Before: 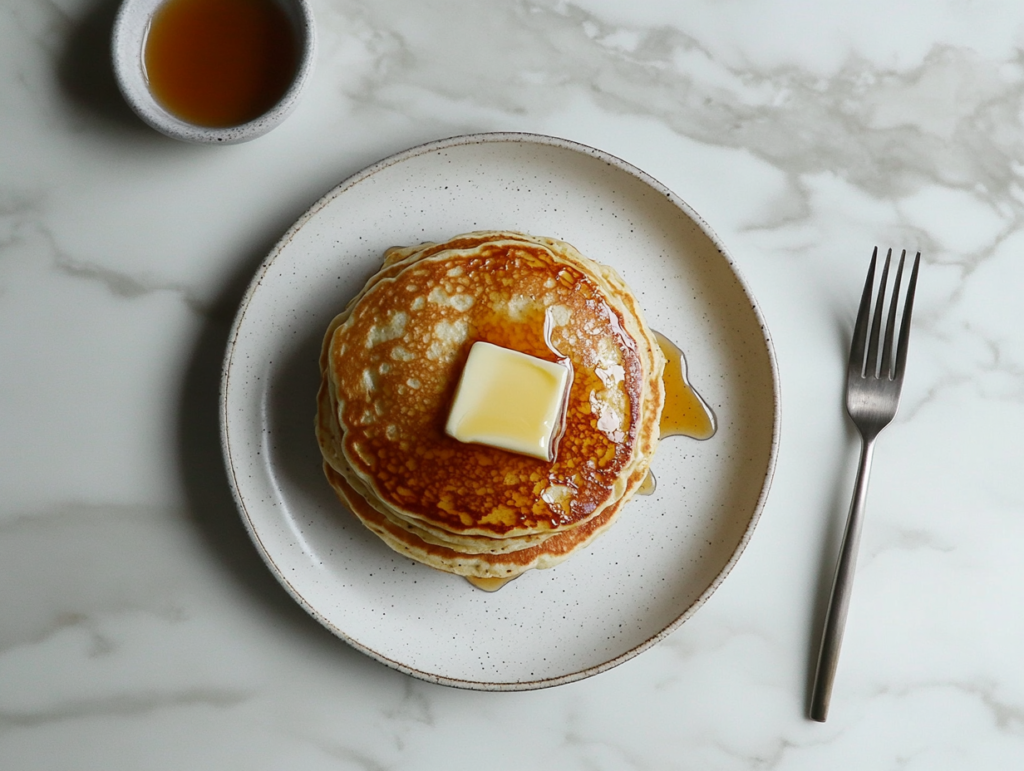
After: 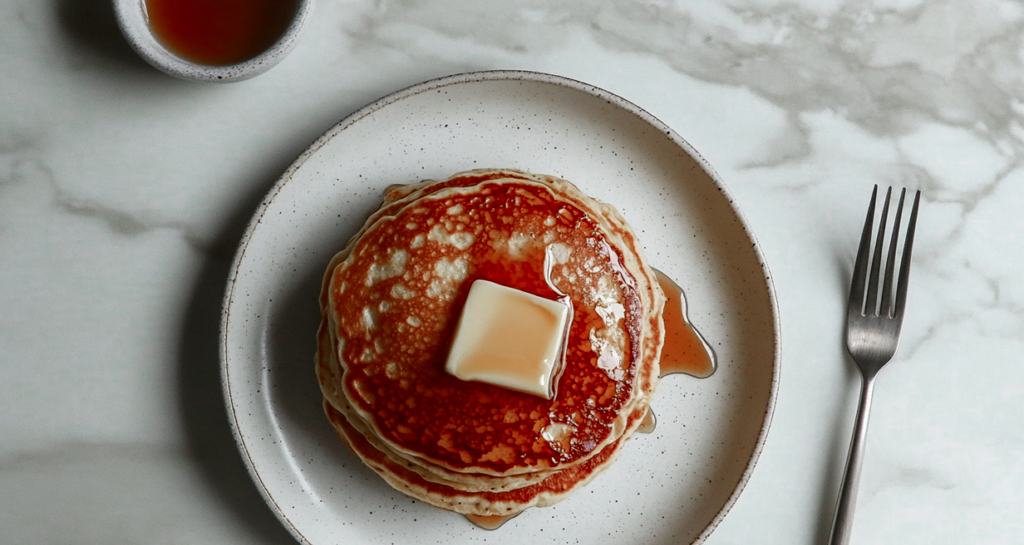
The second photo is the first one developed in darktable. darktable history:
crop and rotate: top 8.293%, bottom 20.996%
local contrast: on, module defaults
color zones: curves: ch0 [(0, 0.299) (0.25, 0.383) (0.456, 0.352) (0.736, 0.571)]; ch1 [(0, 0.63) (0.151, 0.568) (0.254, 0.416) (0.47, 0.558) (0.732, 0.37) (0.909, 0.492)]; ch2 [(0.004, 0.604) (0.158, 0.443) (0.257, 0.403) (0.761, 0.468)]
